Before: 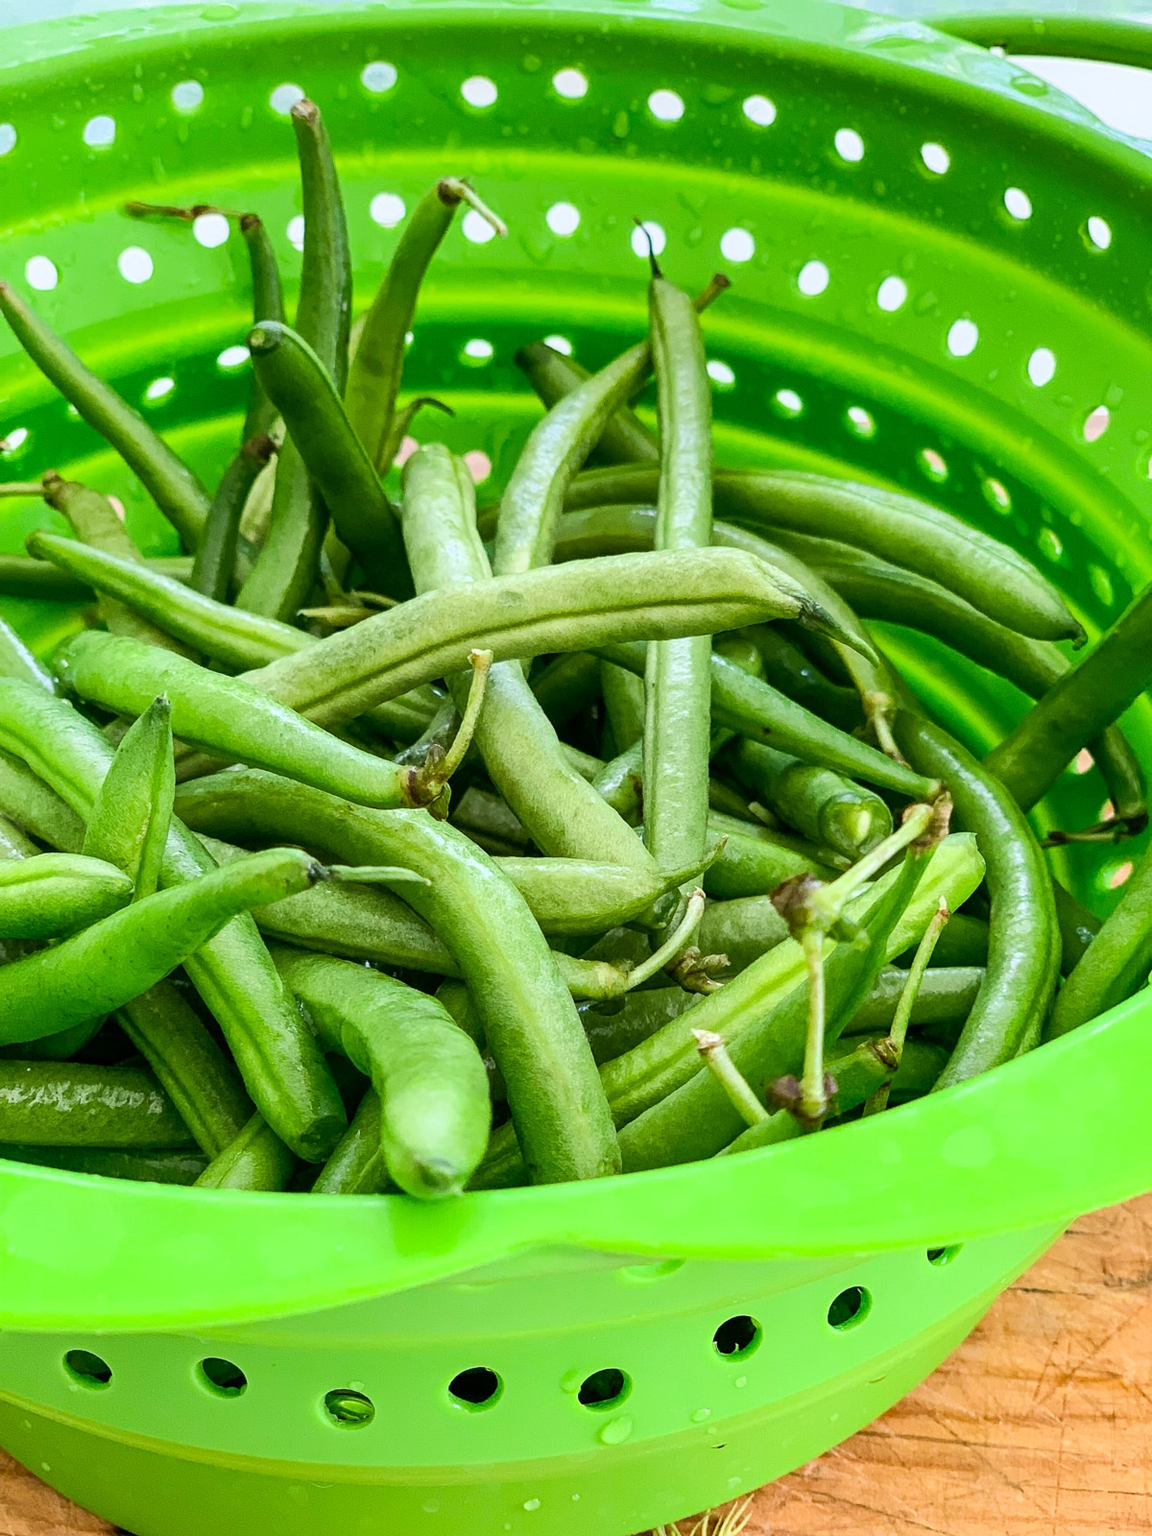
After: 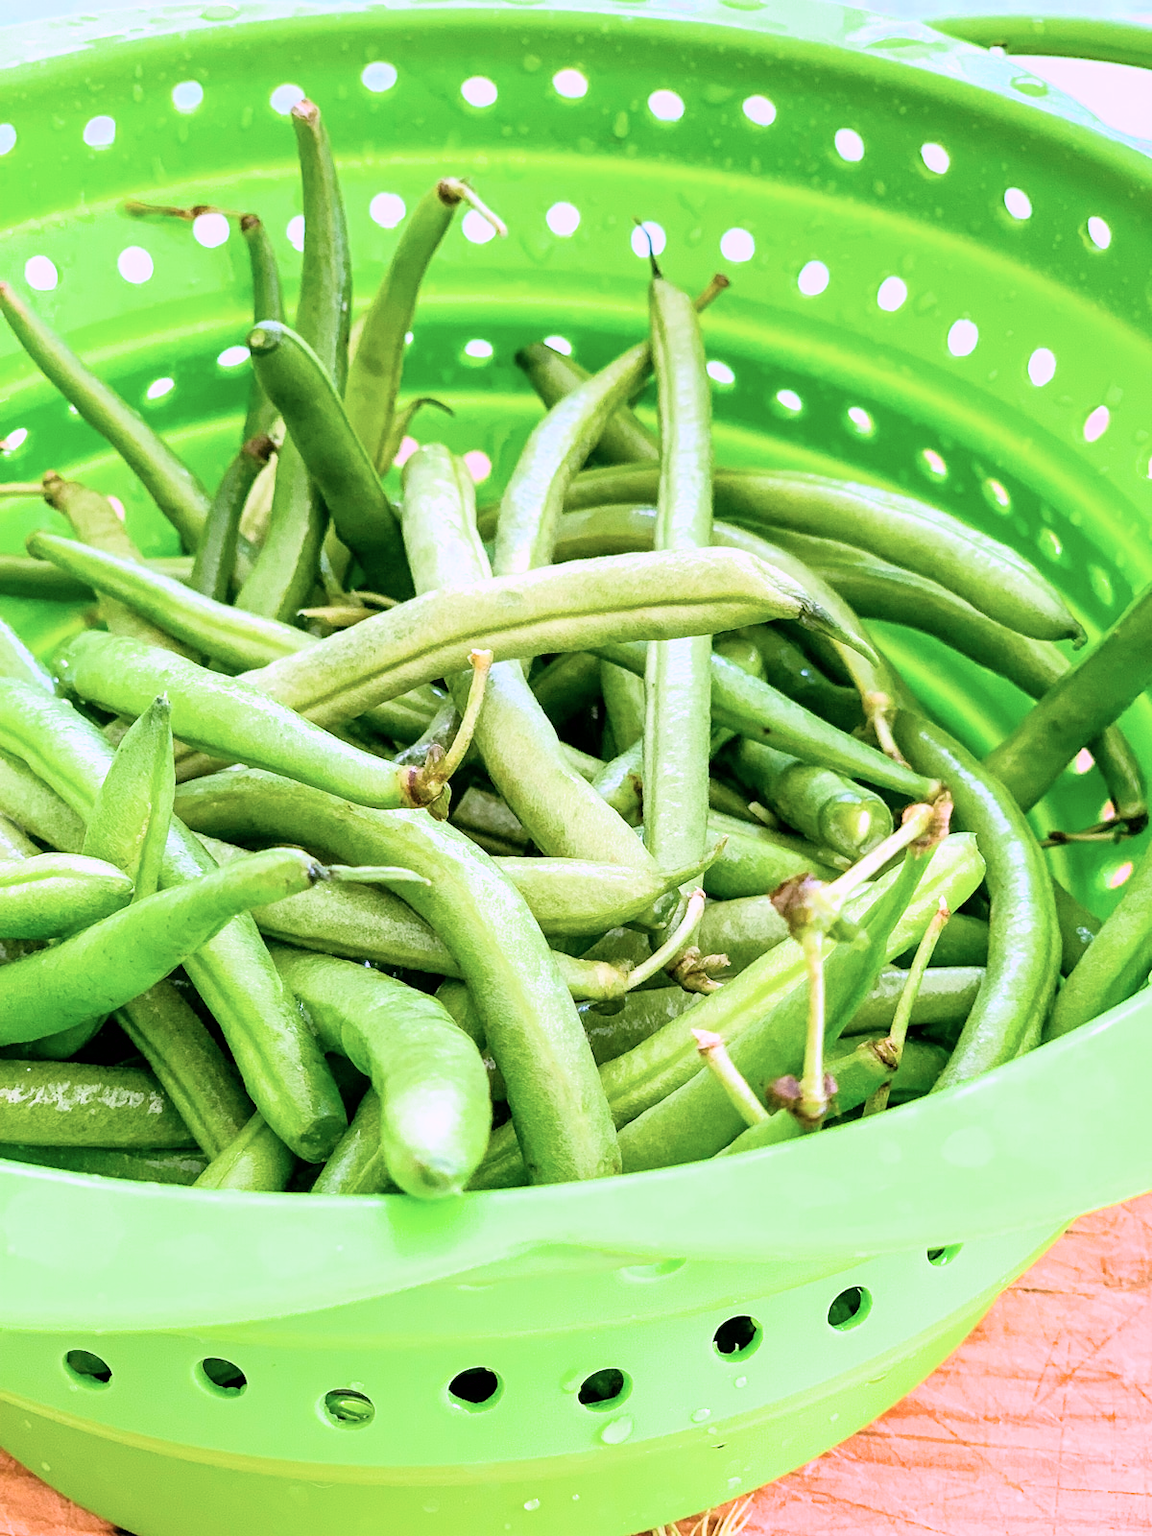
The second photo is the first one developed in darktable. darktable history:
filmic rgb: black relative exposure -7.65 EV, white relative exposure 4.56 EV, hardness 3.61, color science v6 (2022)
color correction: highlights a* 15.46, highlights b* -20.56
exposure: black level correction 0.001, exposure 1.398 EV, compensate exposure bias true, compensate highlight preservation false
